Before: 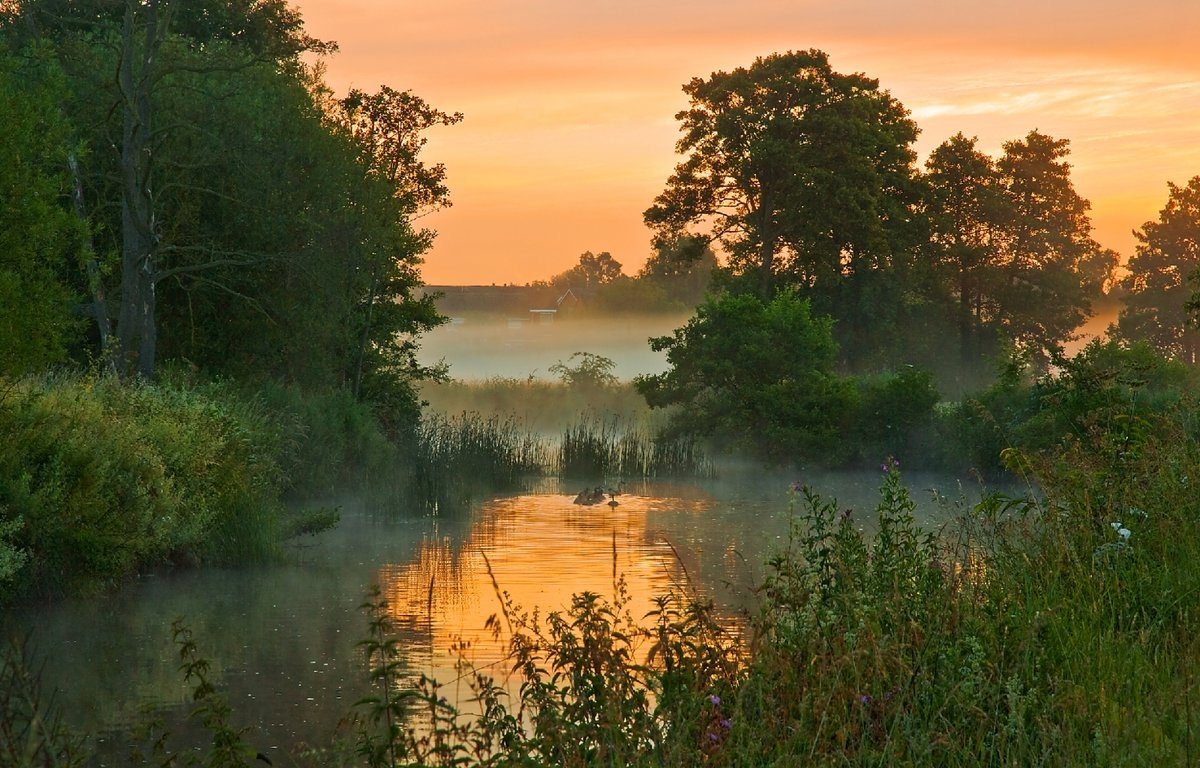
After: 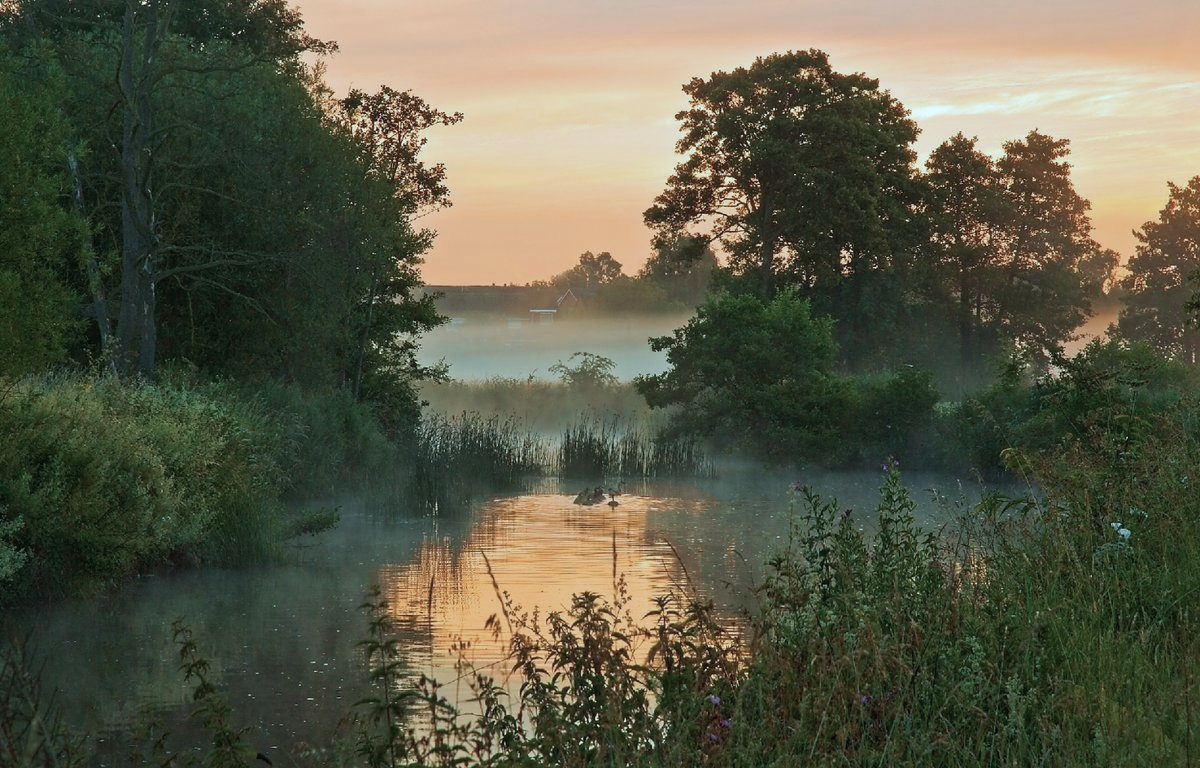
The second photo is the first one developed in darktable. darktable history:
color correction: highlights a* -12.87, highlights b* -17.35, saturation 0.712
